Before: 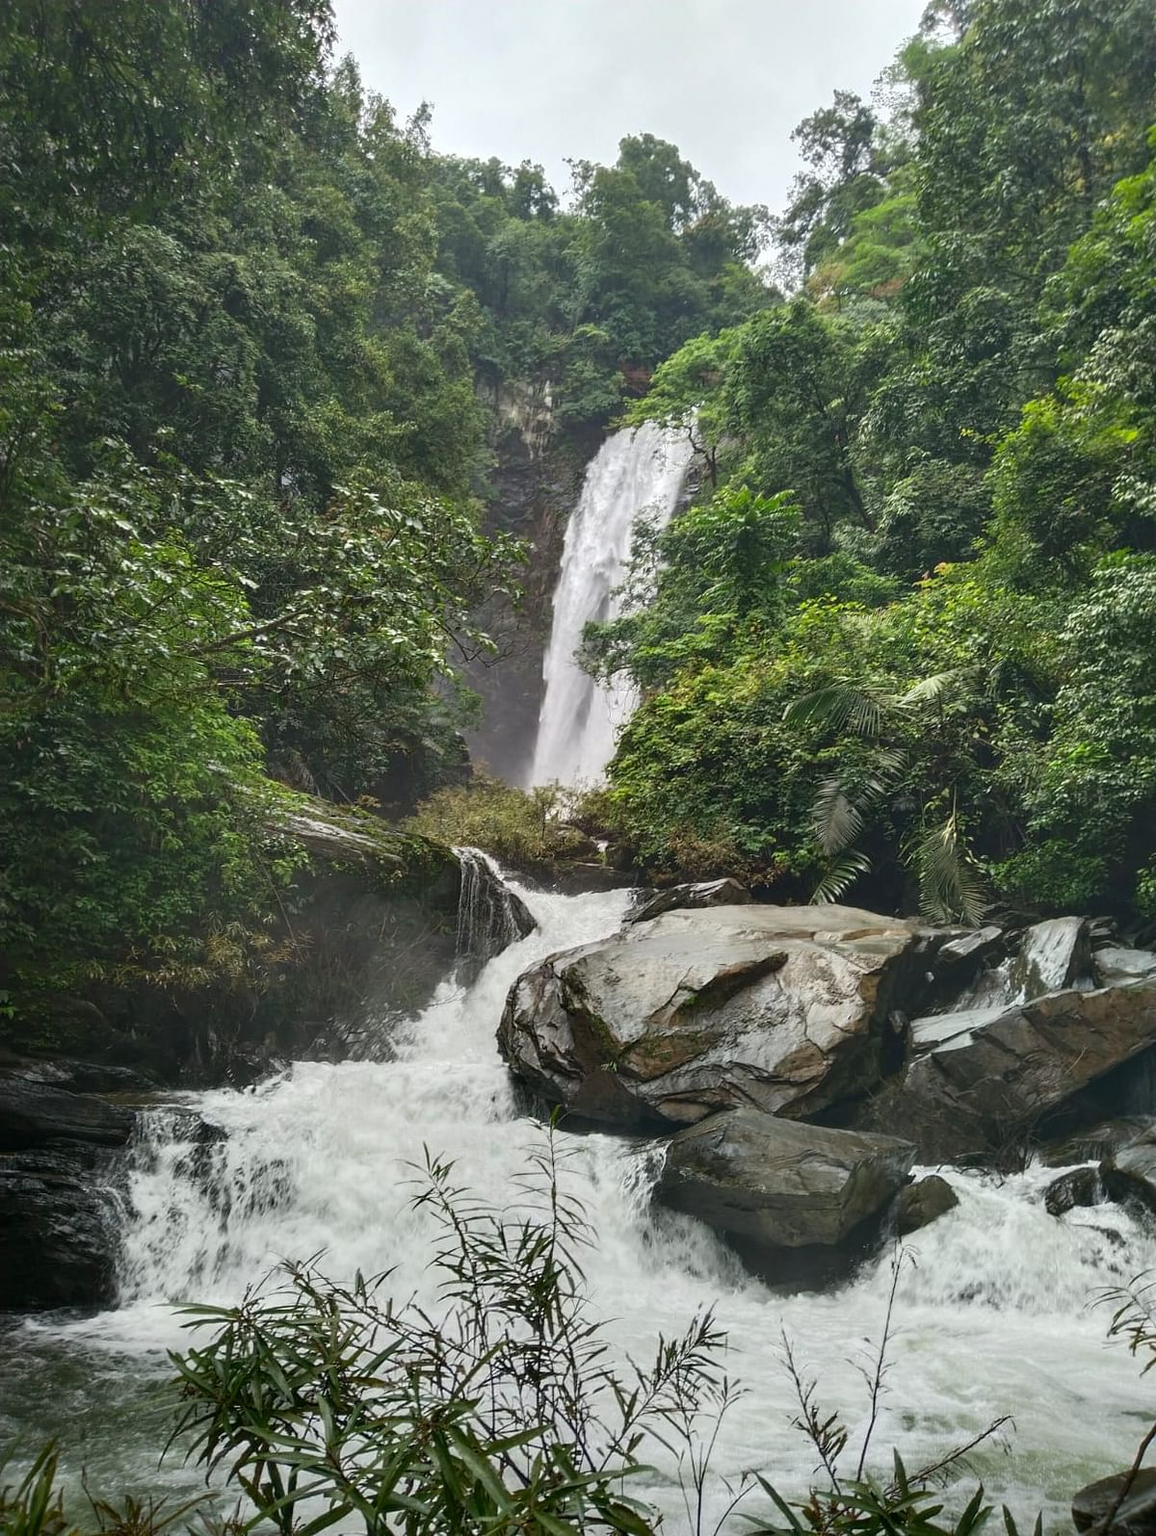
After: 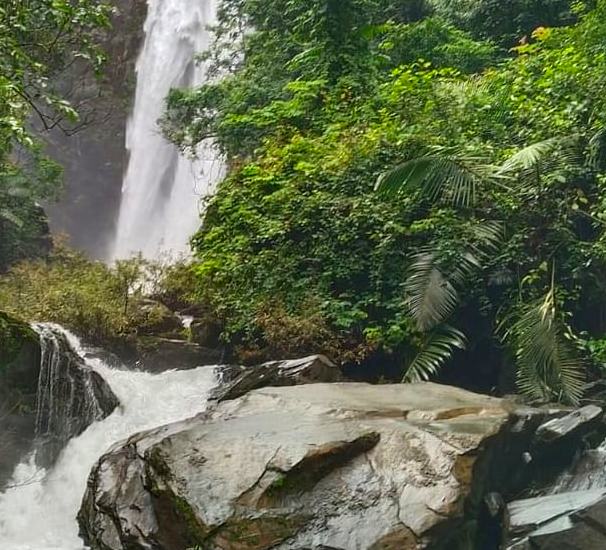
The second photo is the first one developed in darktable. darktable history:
crop: left 36.546%, top 34.955%, right 12.917%, bottom 30.546%
color correction: highlights b* 0.021, saturation 1.34
